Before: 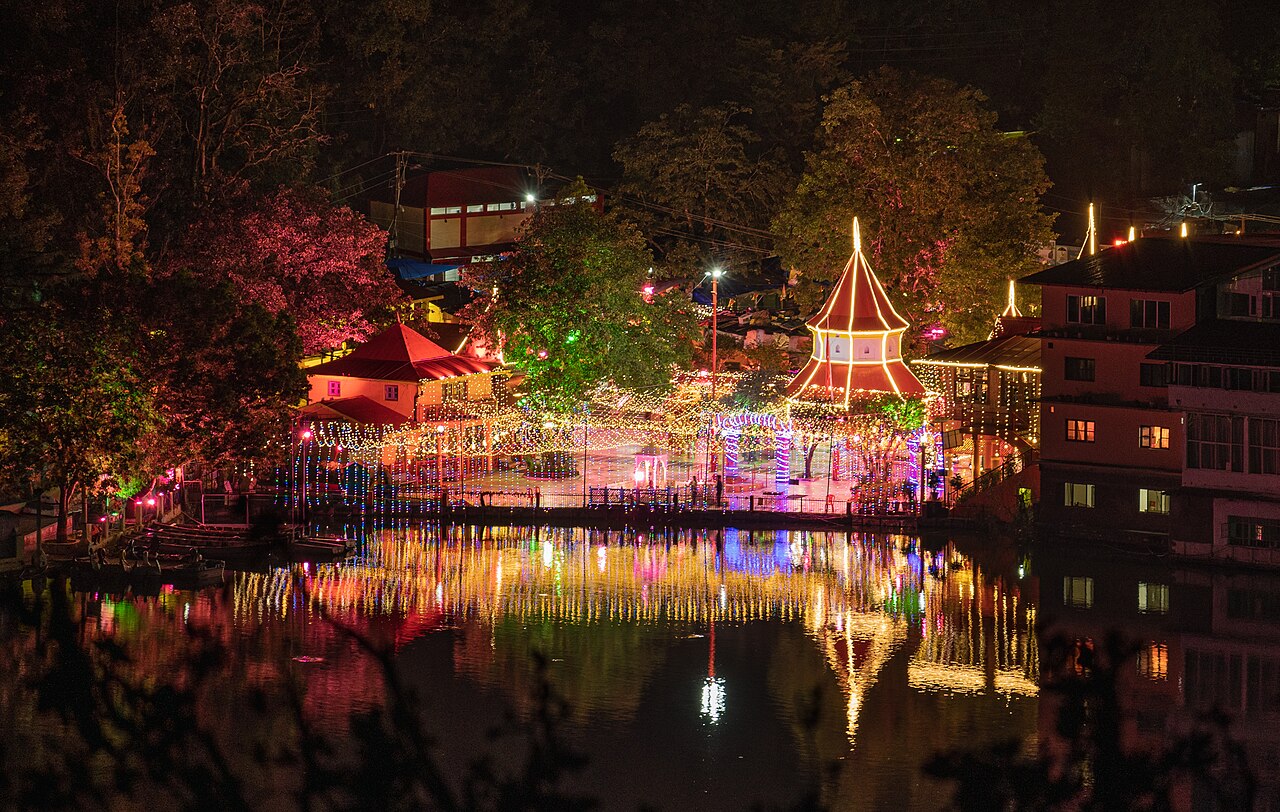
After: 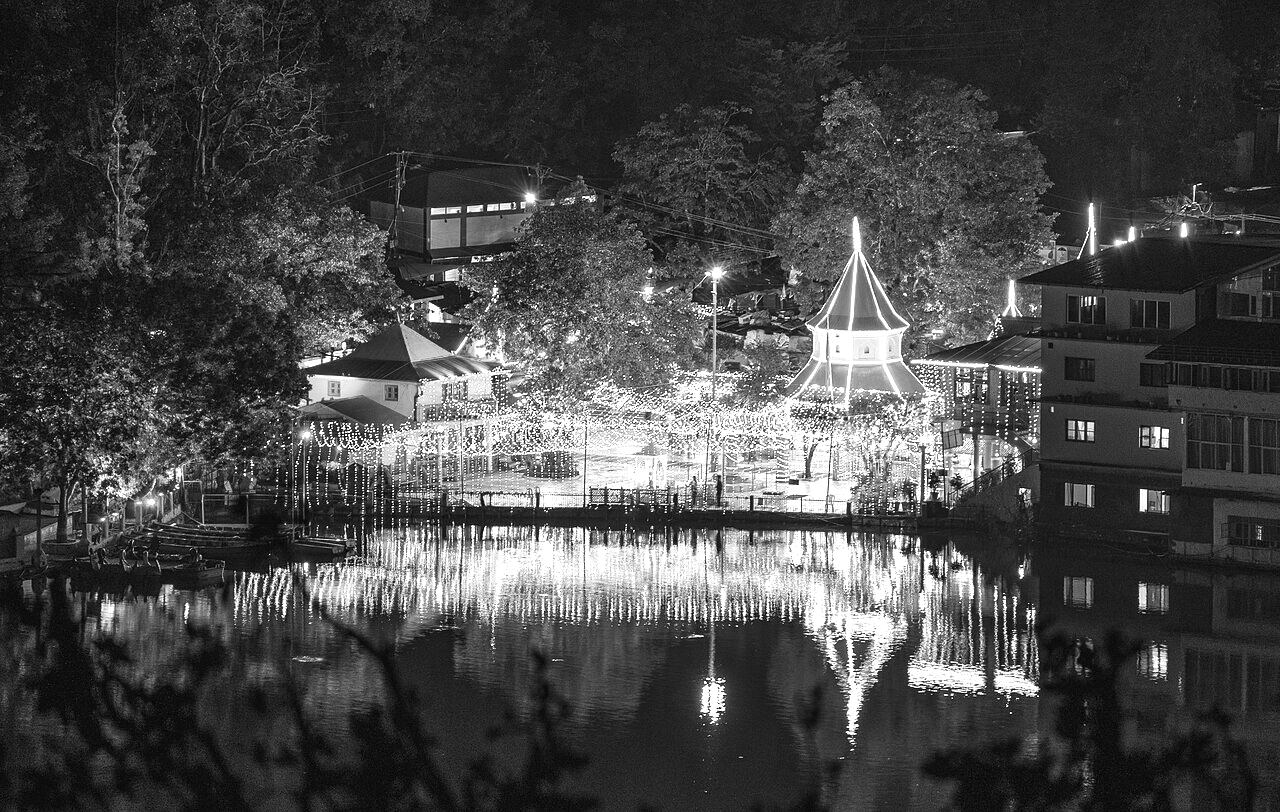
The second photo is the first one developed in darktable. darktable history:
exposure: black level correction 0, exposure 1.2 EV, compensate exposure bias true, compensate highlight preservation false
monochrome: on, module defaults
